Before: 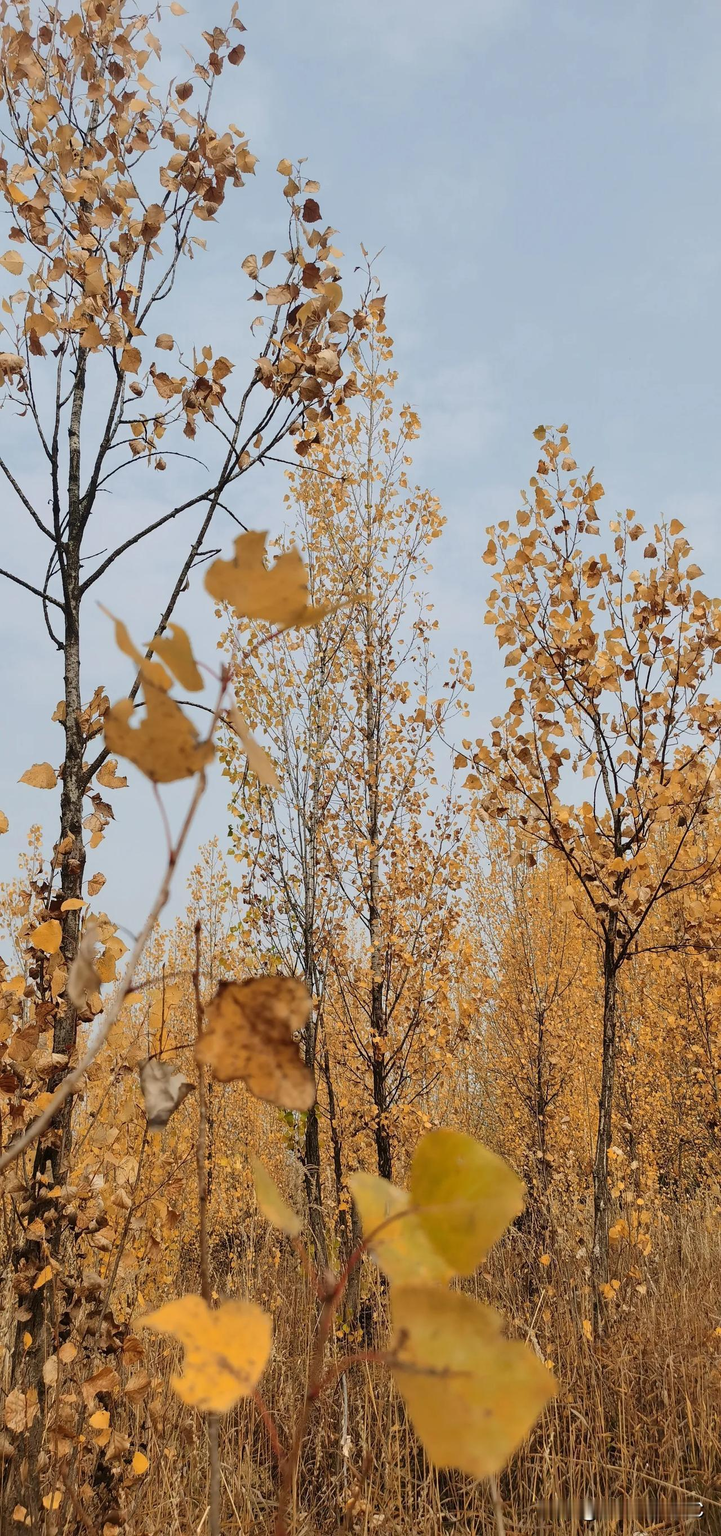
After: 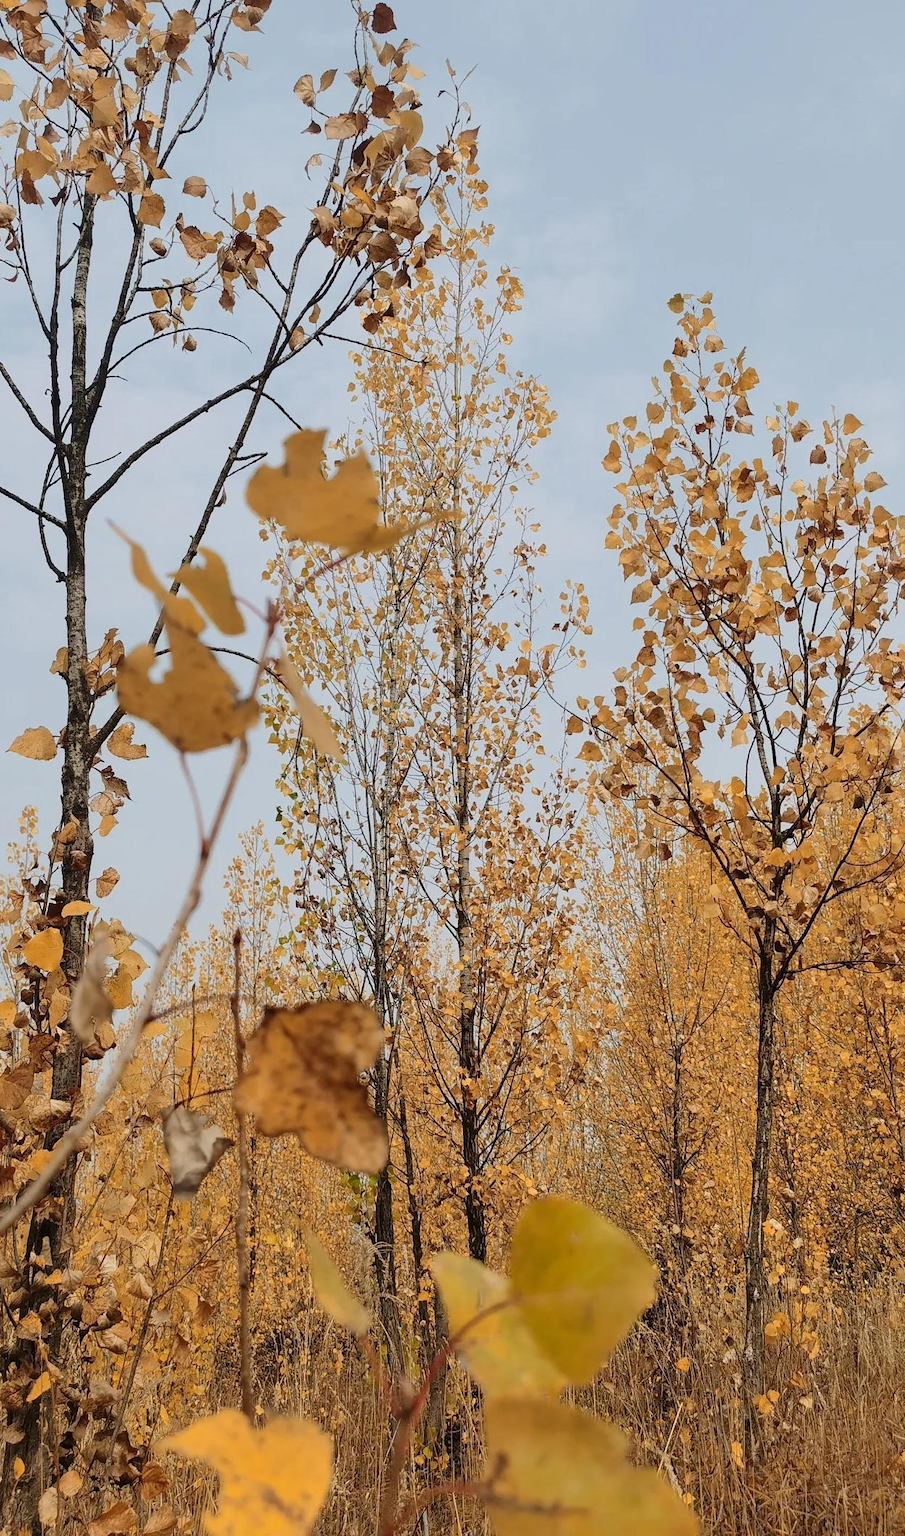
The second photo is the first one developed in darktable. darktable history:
bloom: size 3%, threshold 100%, strength 0%
crop and rotate: left 1.814%, top 12.818%, right 0.25%, bottom 9.225%
